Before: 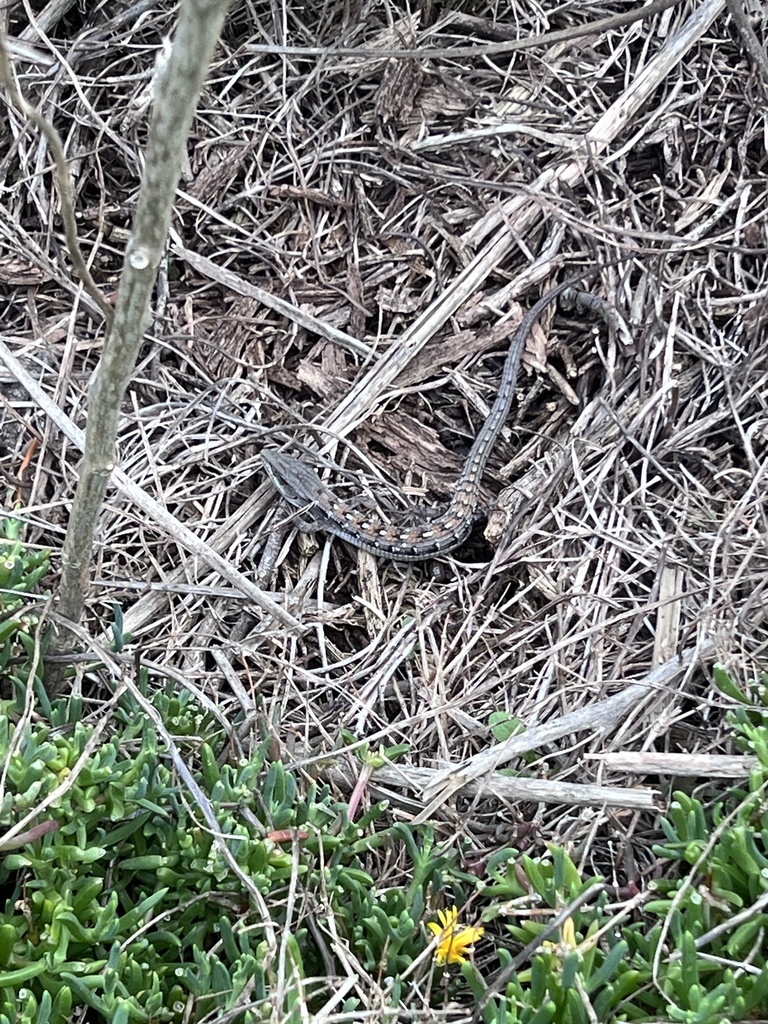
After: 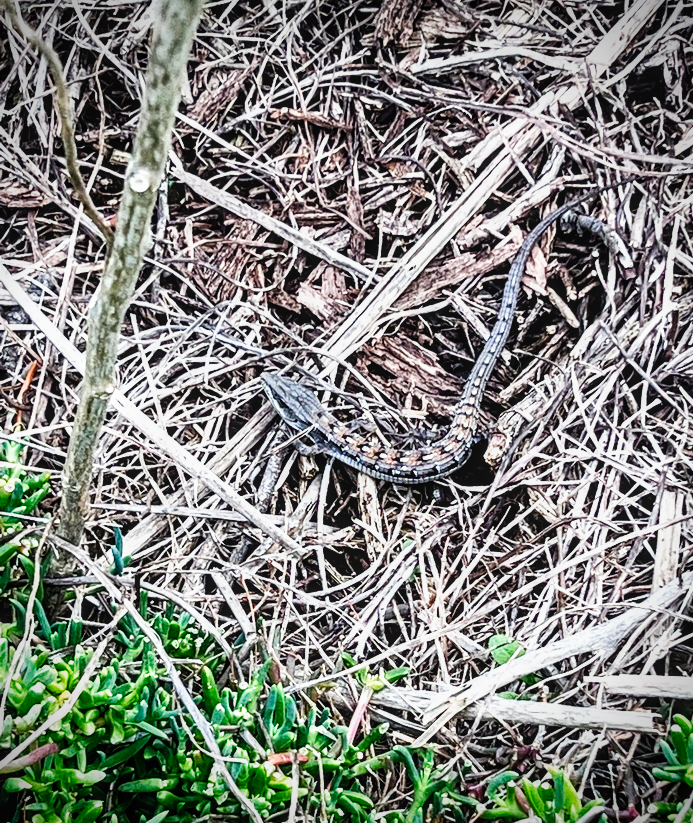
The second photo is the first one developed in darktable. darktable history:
tone curve: curves: ch0 [(0, 0) (0.003, 0.002) (0.011, 0.002) (0.025, 0.002) (0.044, 0.002) (0.069, 0.002) (0.1, 0.003) (0.136, 0.008) (0.177, 0.03) (0.224, 0.058) (0.277, 0.139) (0.335, 0.233) (0.399, 0.363) (0.468, 0.506) (0.543, 0.649) (0.623, 0.781) (0.709, 0.88) (0.801, 0.956) (0.898, 0.994) (1, 1)], preserve colors none
crop: top 7.545%, right 9.764%, bottom 12.067%
shadows and highlights: soften with gaussian
local contrast: on, module defaults
vignetting: brightness -0.643, saturation -0.007
